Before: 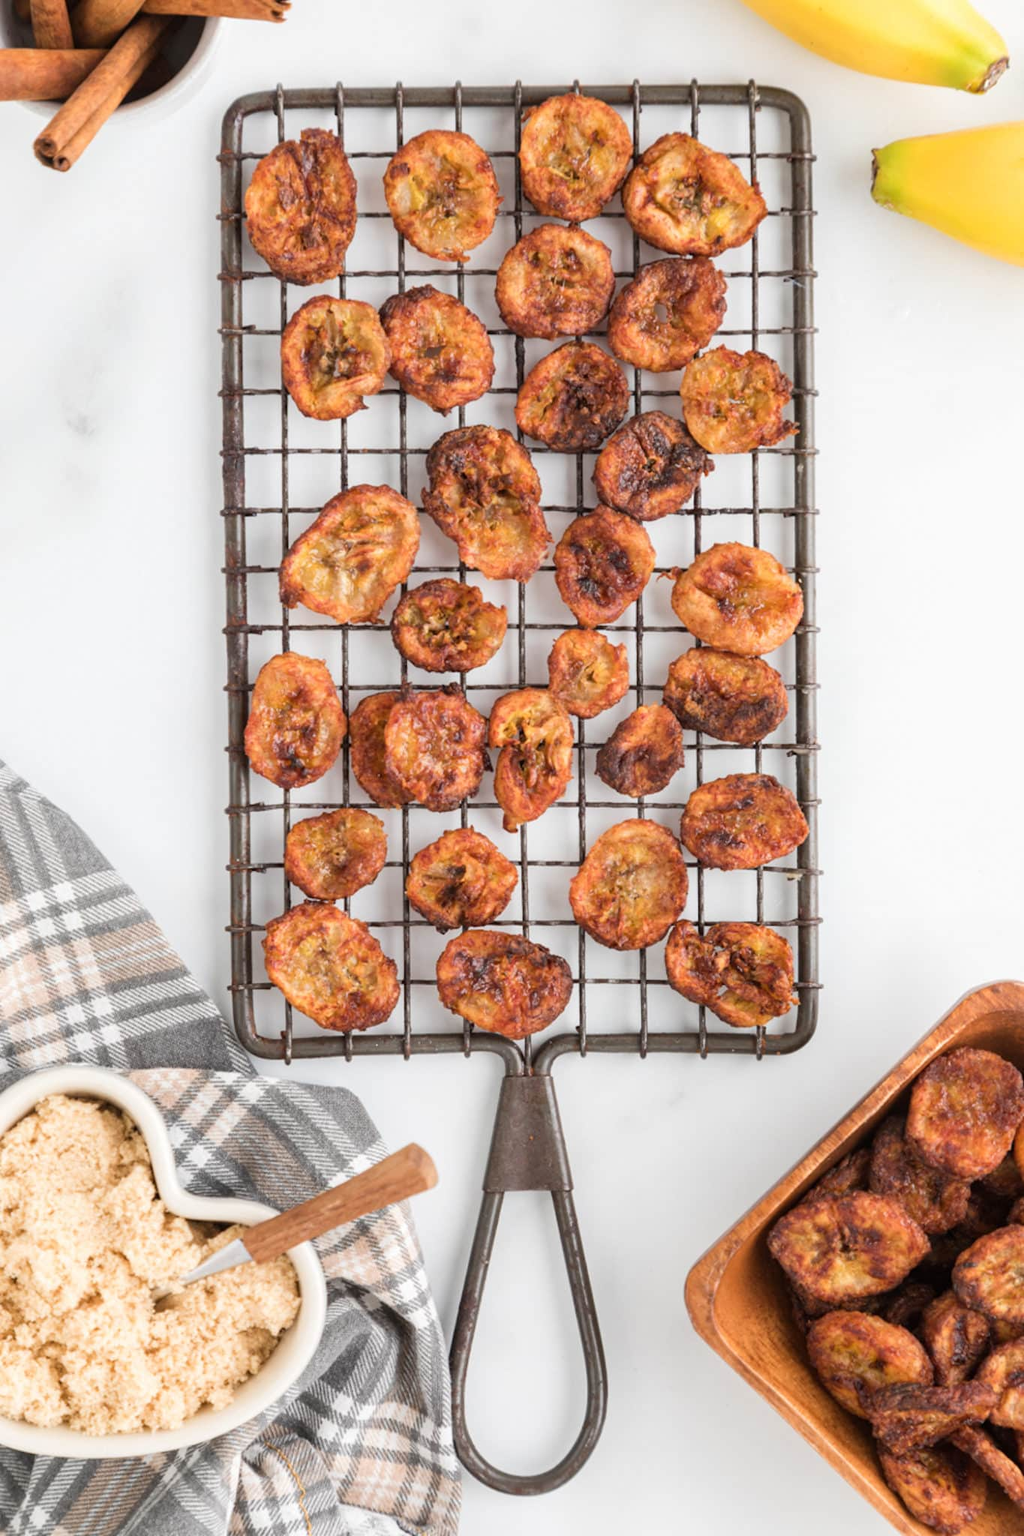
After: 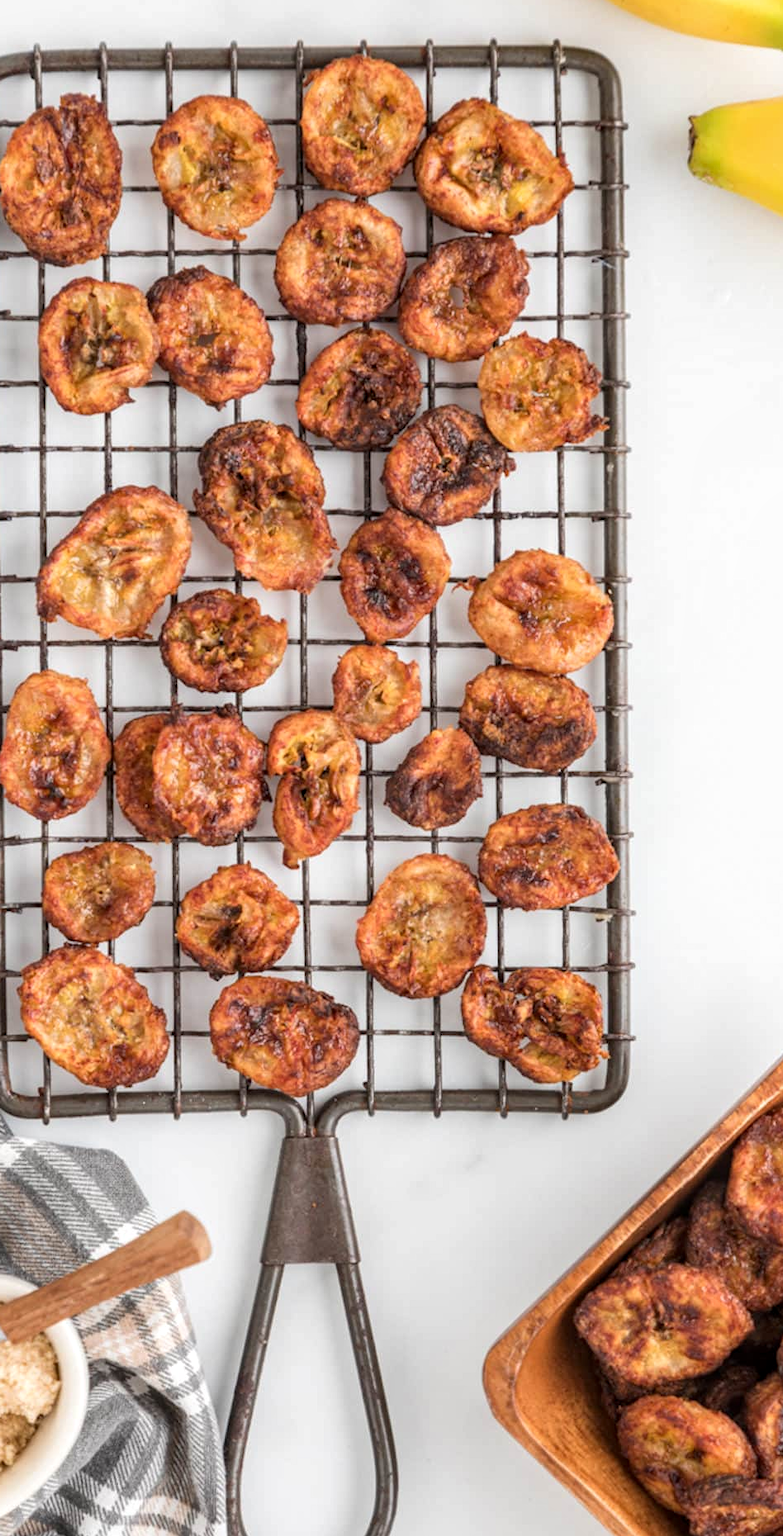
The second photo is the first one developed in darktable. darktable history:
rotate and perspective: crop left 0, crop top 0
crop and rotate: left 24.034%, top 2.838%, right 6.406%, bottom 6.299%
local contrast: on, module defaults
